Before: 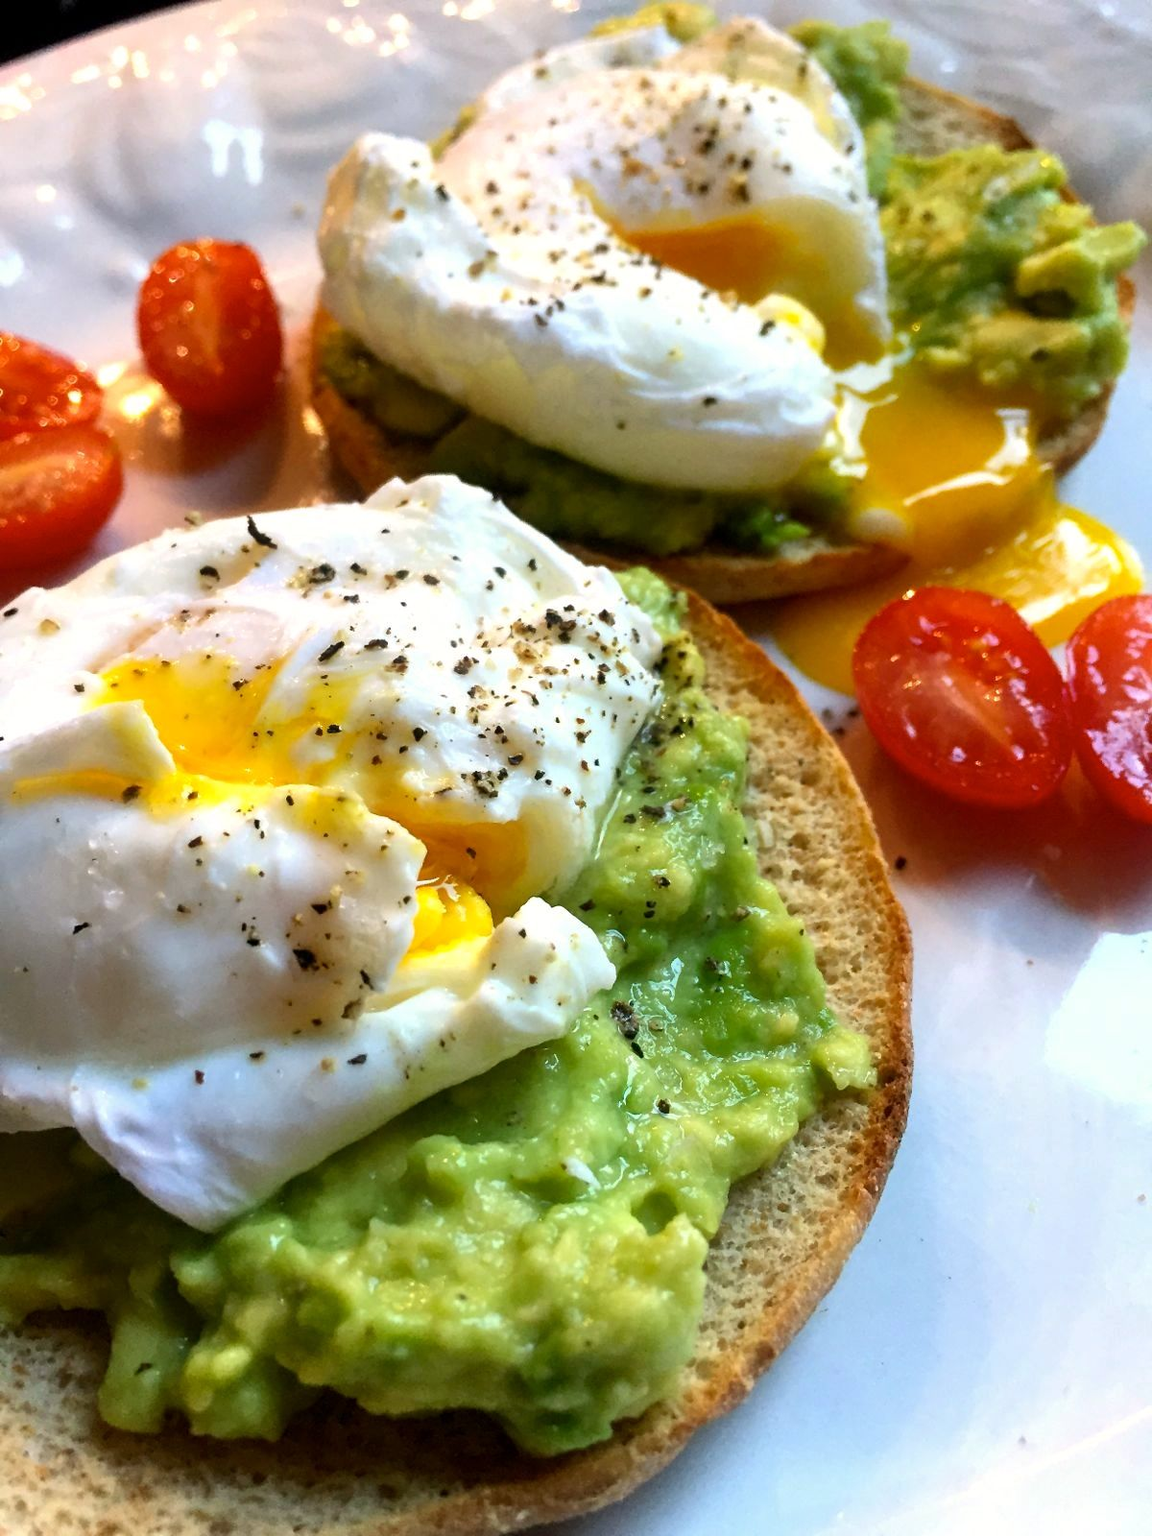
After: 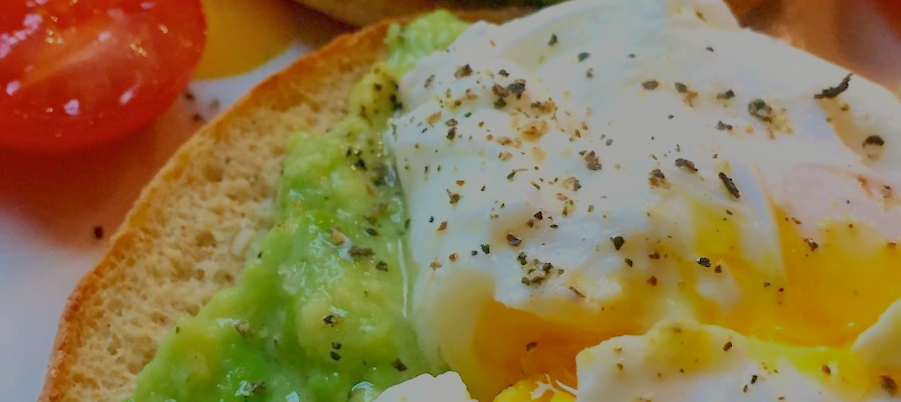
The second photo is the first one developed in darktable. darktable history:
shadows and highlights: shadows color adjustment 97.66%, soften with gaussian
crop and rotate: angle 16.12°, top 30.835%, bottom 35.653%
filmic rgb: black relative exposure -14 EV, white relative exposure 8 EV, threshold 3 EV, hardness 3.74, latitude 50%, contrast 0.5, color science v5 (2021), contrast in shadows safe, contrast in highlights safe, enable highlight reconstruction true
